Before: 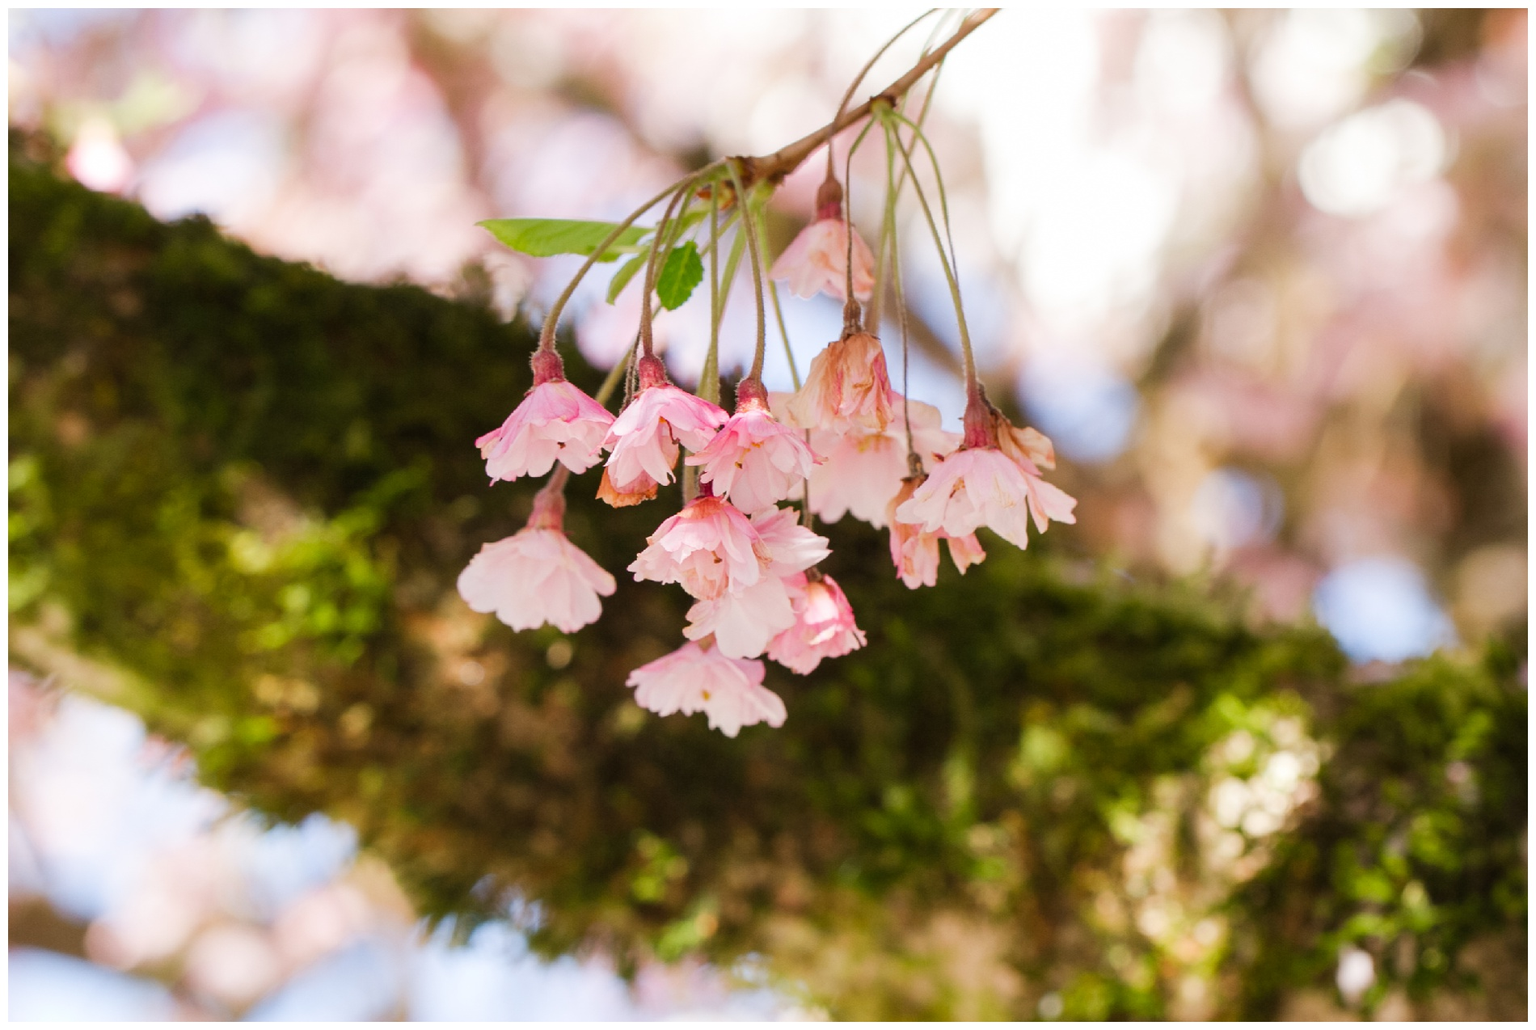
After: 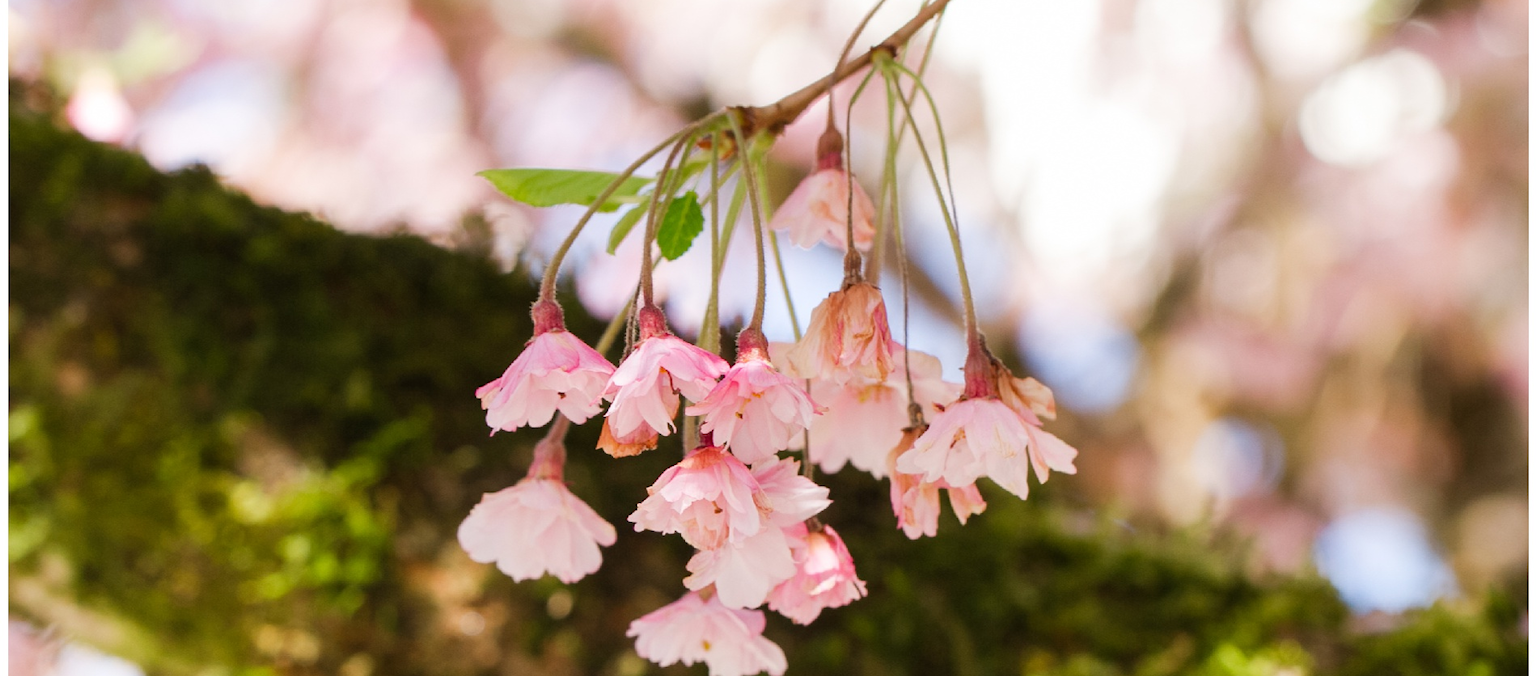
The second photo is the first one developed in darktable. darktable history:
crop and rotate: top 4.94%, bottom 29.368%
